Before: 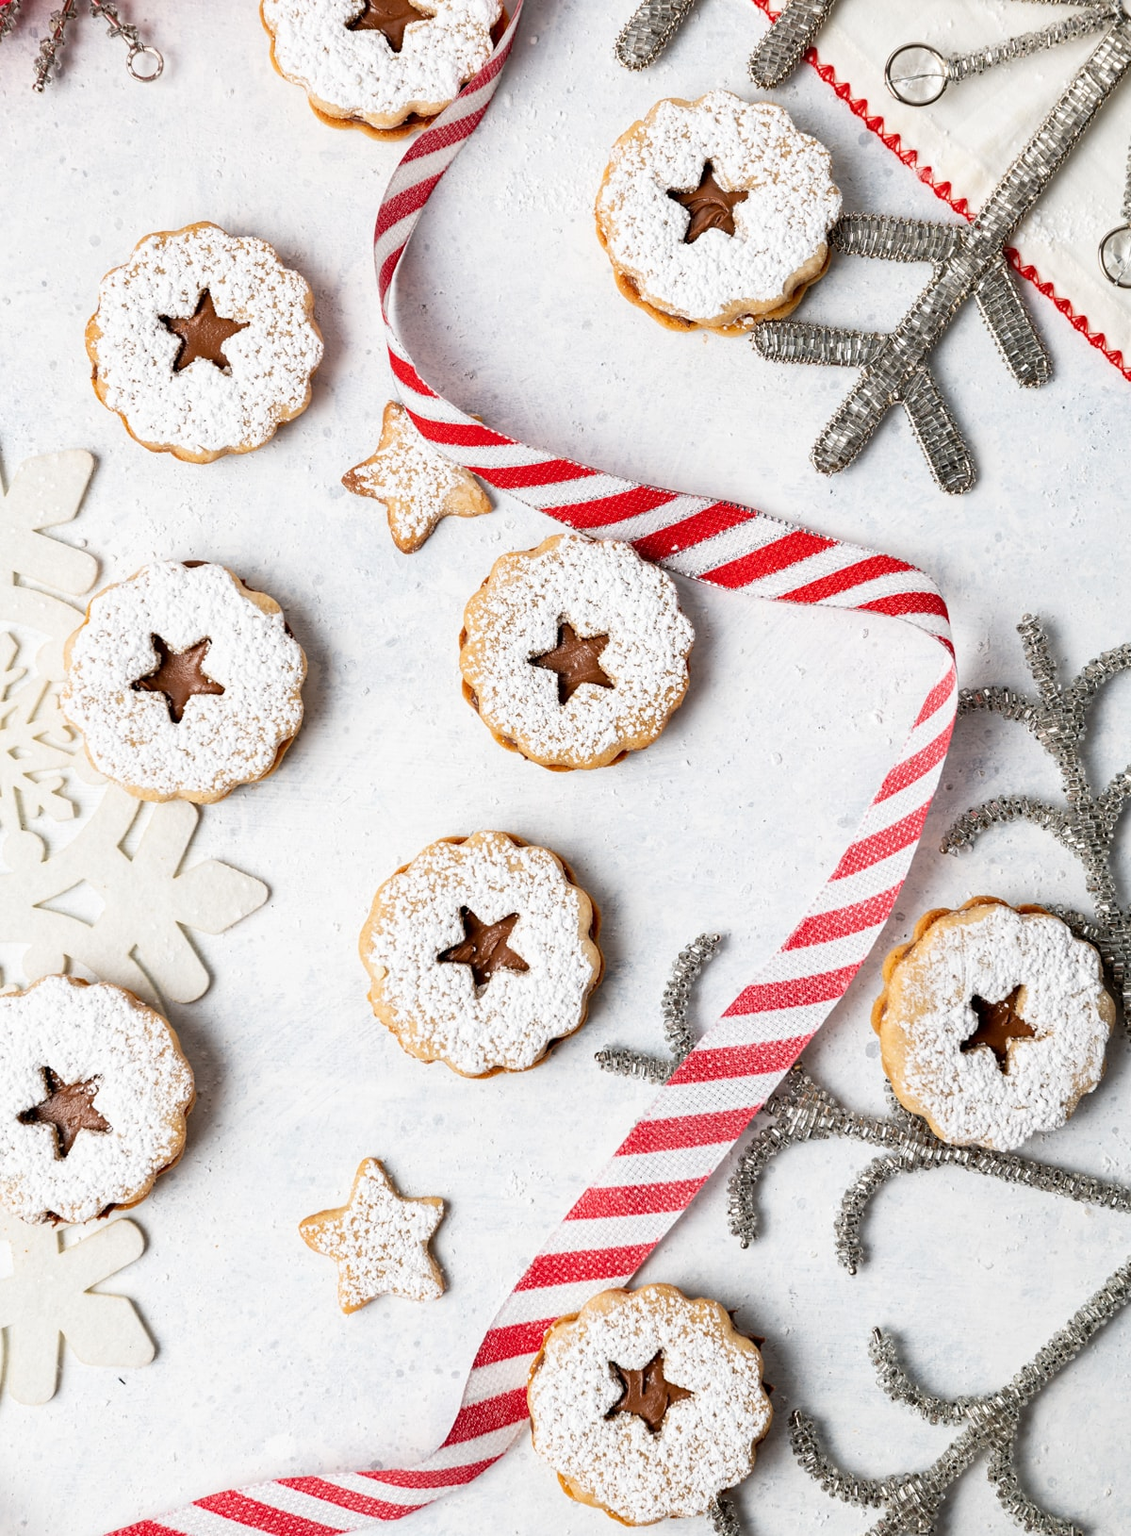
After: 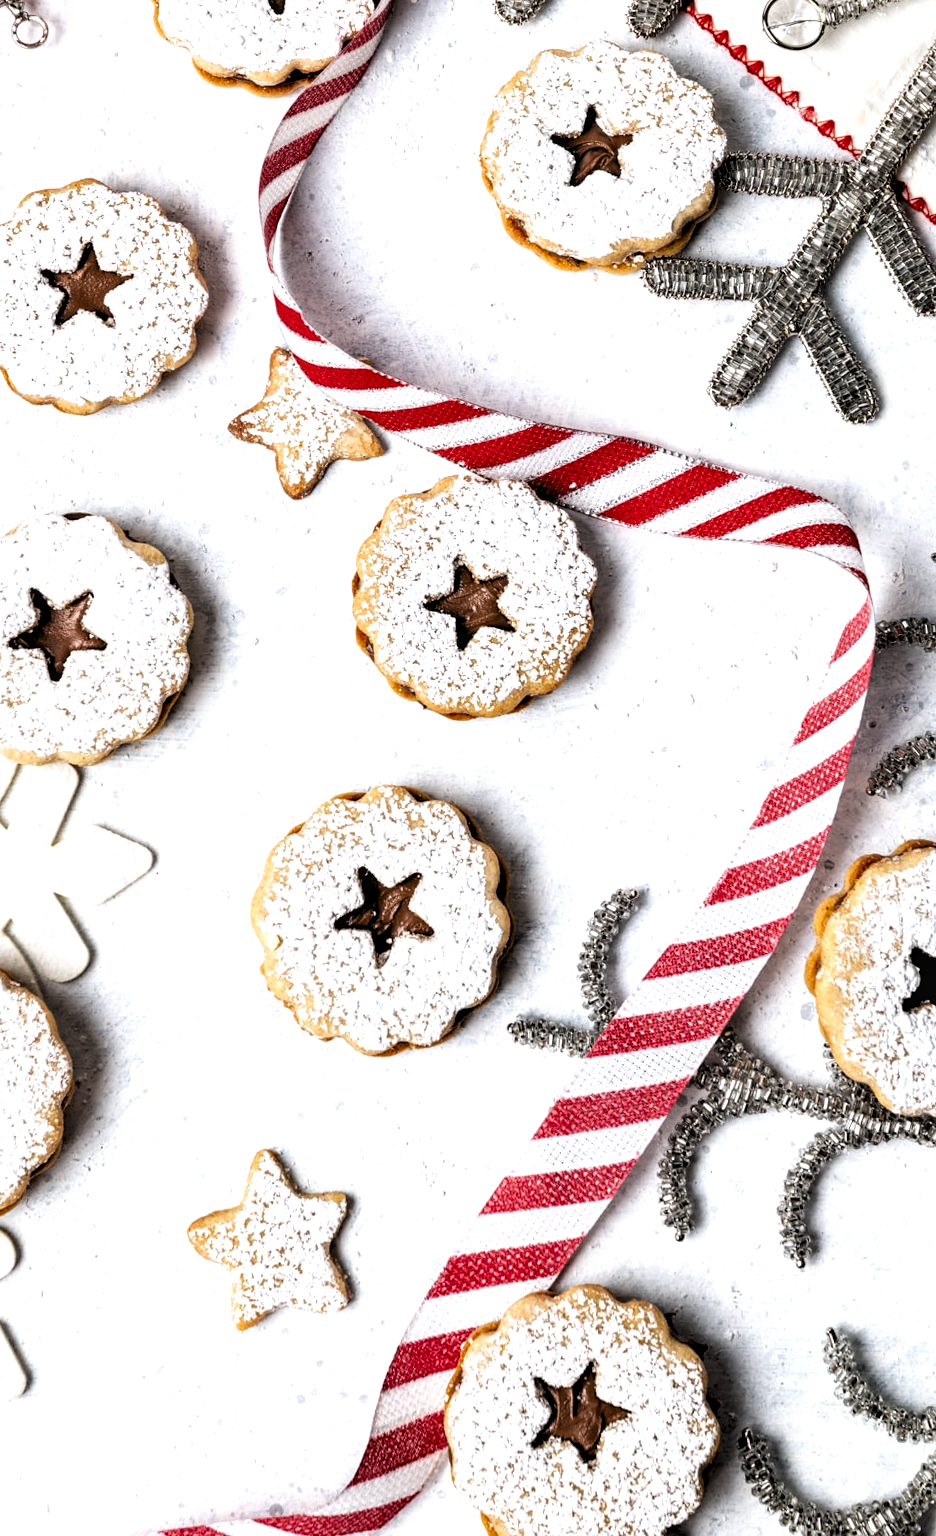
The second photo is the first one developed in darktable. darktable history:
crop: left 8.026%, right 7.374%
color correction: highlights a* 0.816, highlights b* 2.78, saturation 1.1
rotate and perspective: rotation -1.68°, lens shift (vertical) -0.146, crop left 0.049, crop right 0.912, crop top 0.032, crop bottom 0.96
levels: levels [0.182, 0.542, 0.902]
white balance: red 0.98, blue 1.034
local contrast: highlights 83%, shadows 81%
